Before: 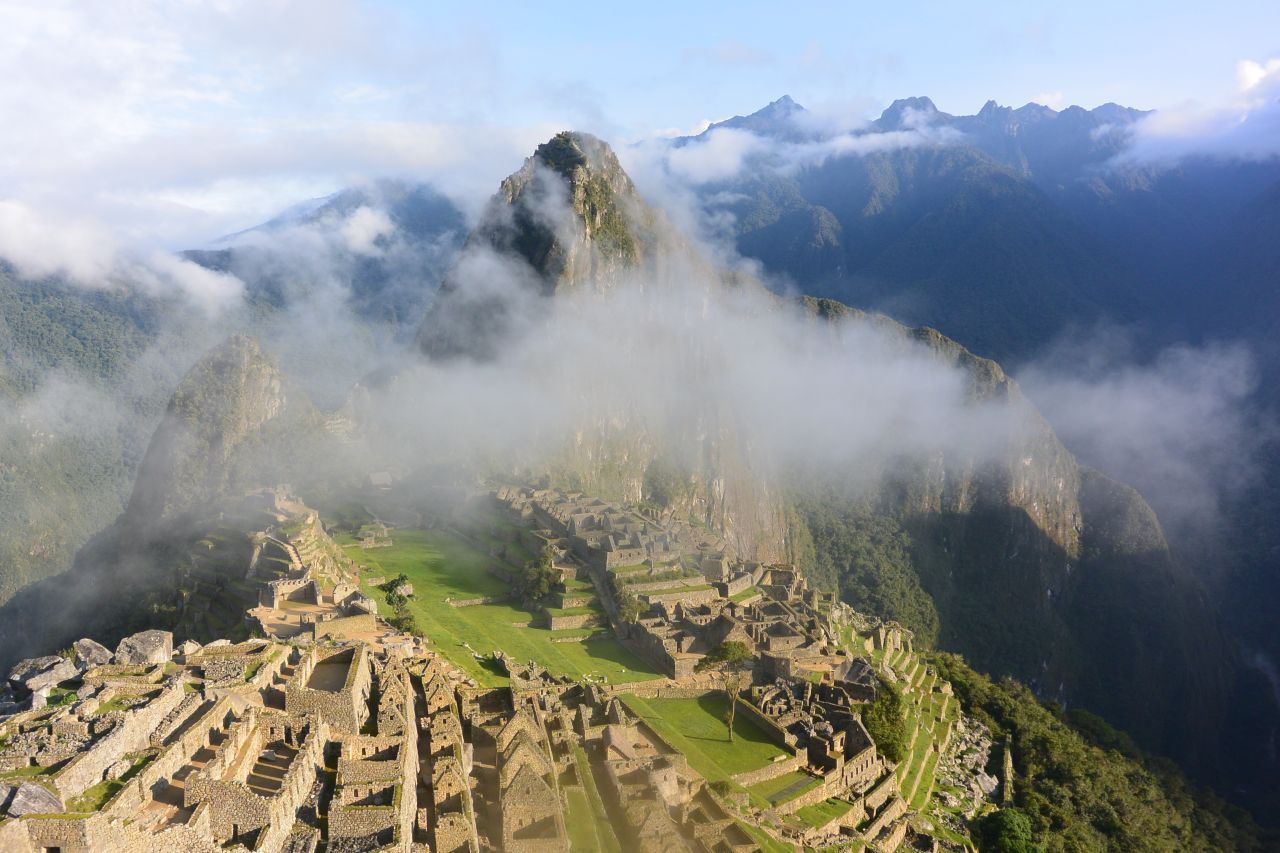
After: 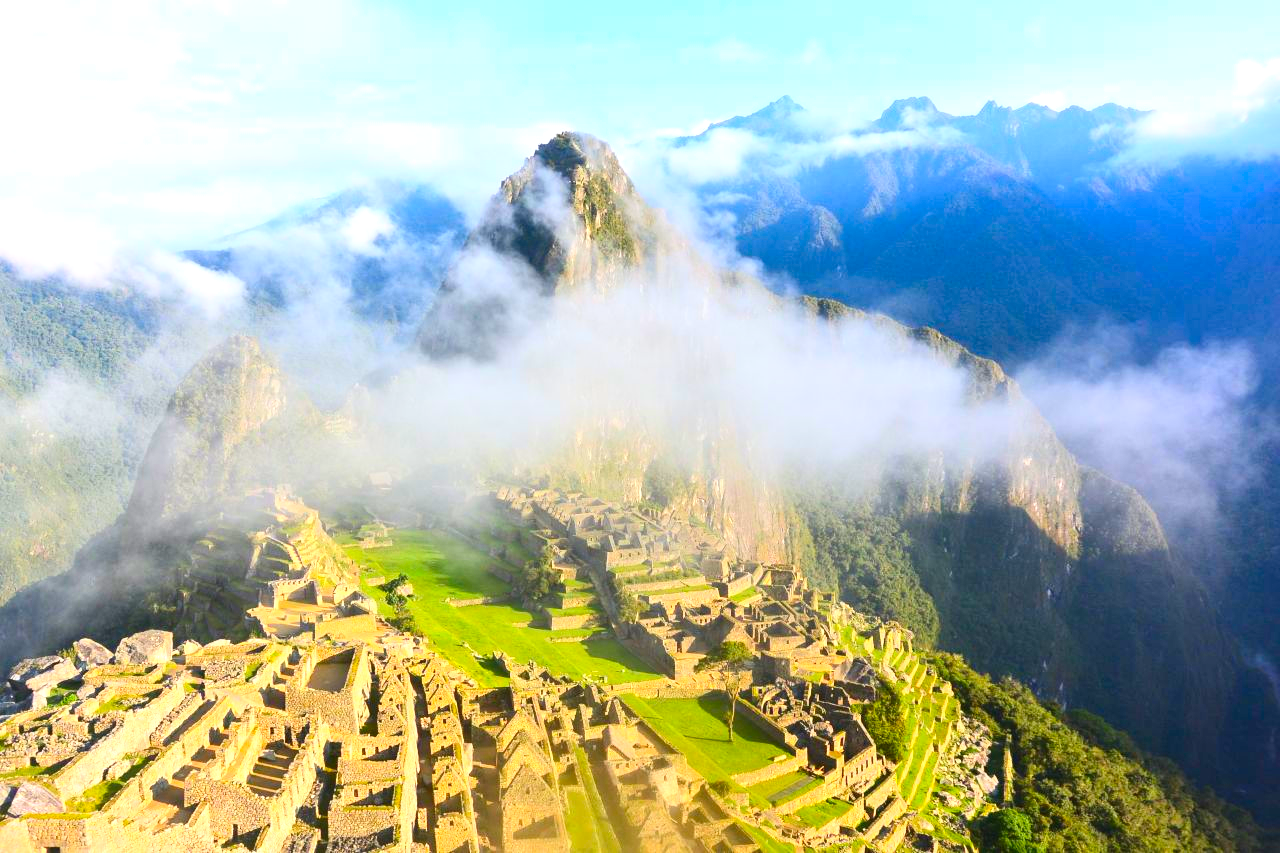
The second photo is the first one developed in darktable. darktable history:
contrast brightness saturation: contrast 0.205, brightness 0.202, saturation 0.78
exposure: black level correction 0, exposure 0.498 EV, compensate highlight preservation false
local contrast: mode bilateral grid, contrast 30, coarseness 25, midtone range 0.2
